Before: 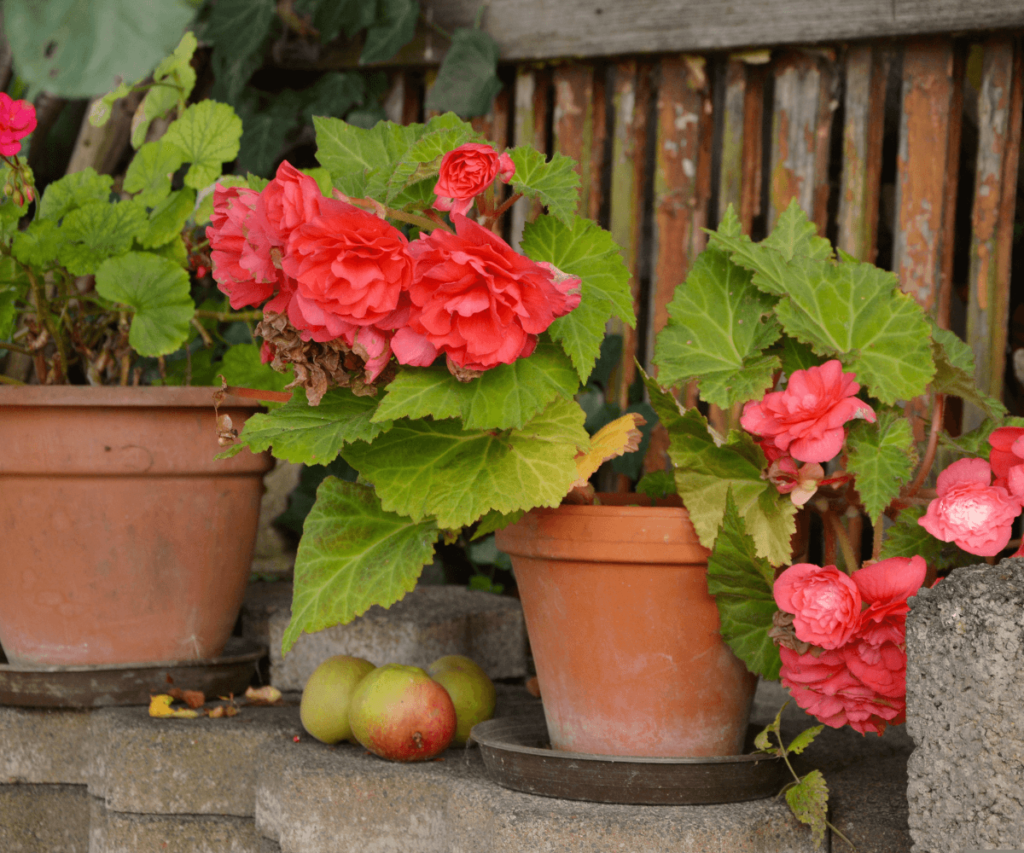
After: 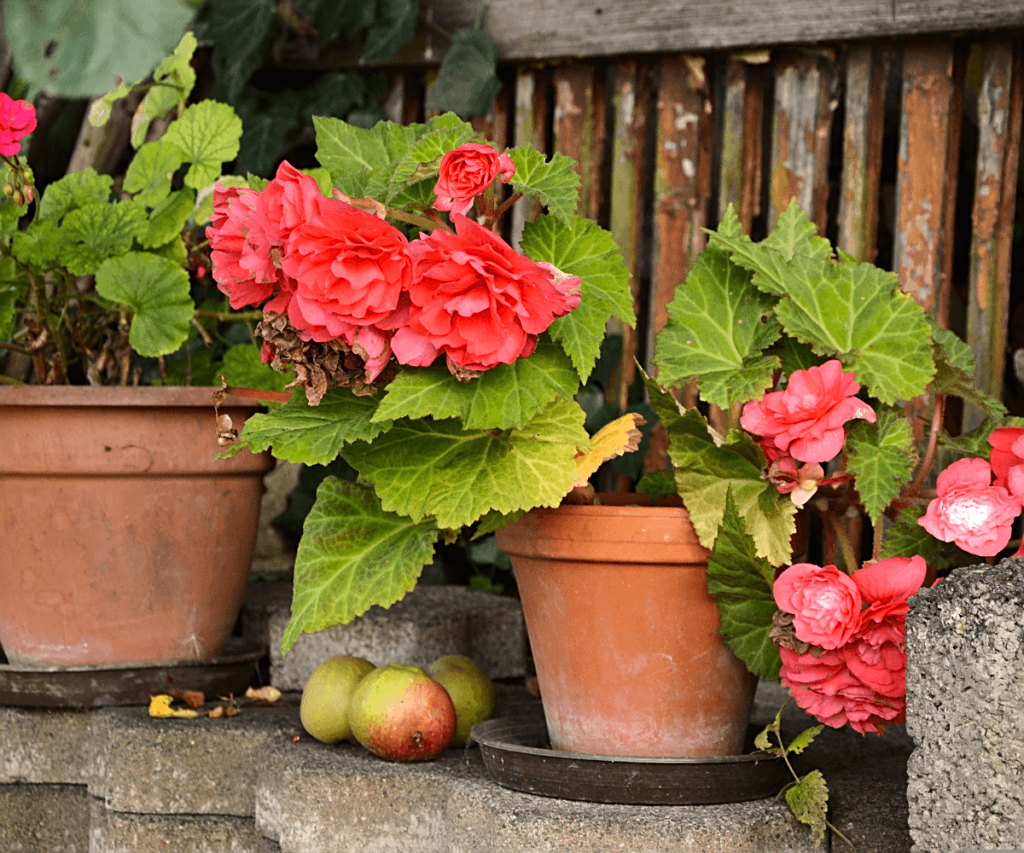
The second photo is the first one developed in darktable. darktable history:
tone equalizer: -8 EV -0.715 EV, -7 EV -0.725 EV, -6 EV -0.625 EV, -5 EV -0.38 EV, -3 EV 0.391 EV, -2 EV 0.6 EV, -1 EV 0.684 EV, +0 EV 0.762 EV, edges refinement/feathering 500, mask exposure compensation -1.57 EV, preserve details no
sharpen: on, module defaults
contrast equalizer: octaves 7, y [[0.5 ×6], [0.5 ×6], [0.5 ×6], [0 ×6], [0, 0.039, 0.251, 0.29, 0.293, 0.292]], mix -0.985
